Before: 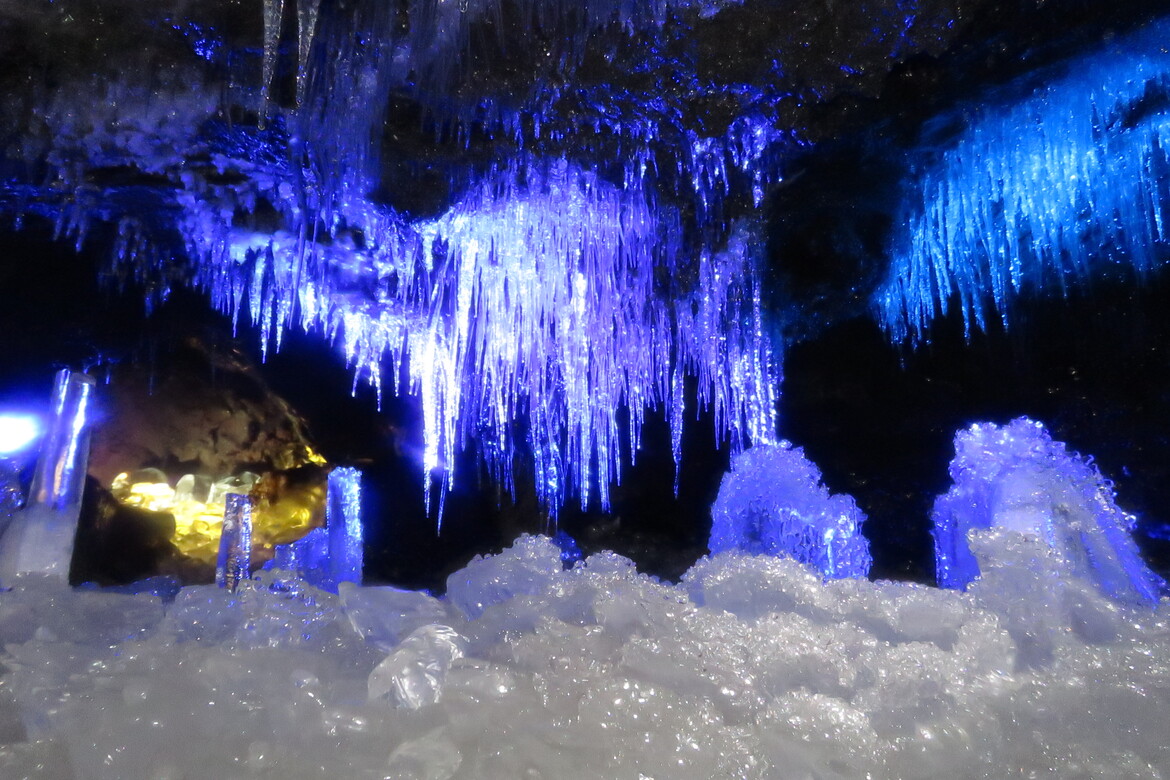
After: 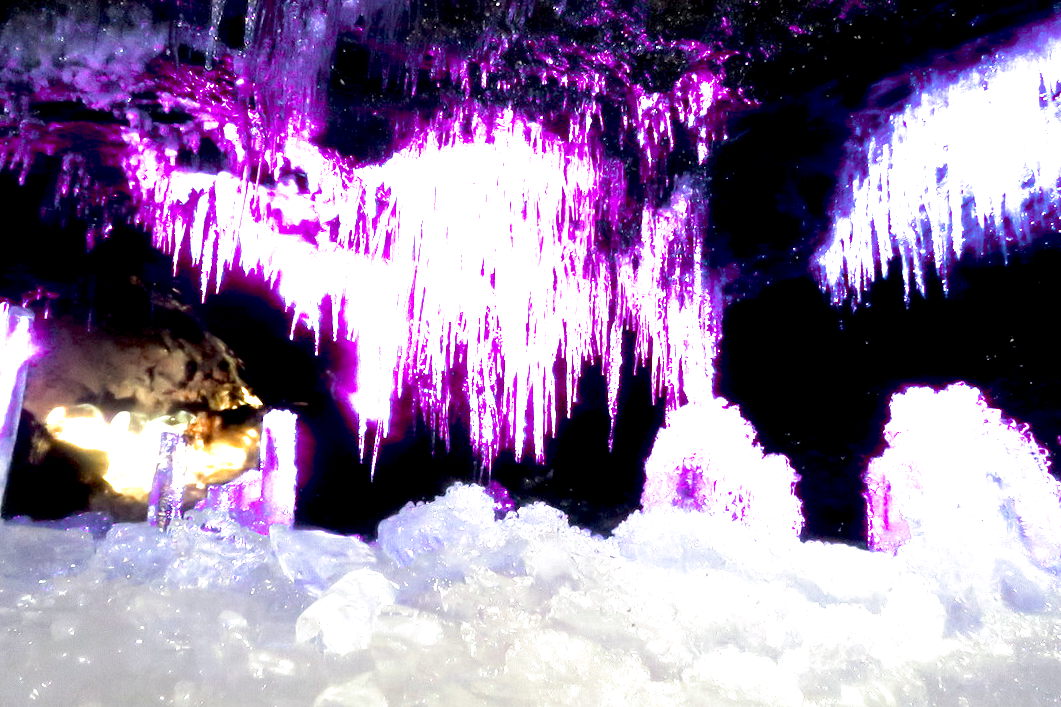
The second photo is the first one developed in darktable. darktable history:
exposure: black level correction 0.009, exposure 1.425 EV, compensate highlight preservation false
color zones: curves: ch0 [(0.018, 0.548) (0.224, 0.64) (0.425, 0.447) (0.675, 0.575) (0.732, 0.579)]; ch1 [(0.066, 0.487) (0.25, 0.5) (0.404, 0.43) (0.75, 0.421) (0.956, 0.421)]; ch2 [(0.044, 0.561) (0.215, 0.465) (0.399, 0.544) (0.465, 0.548) (0.614, 0.447) (0.724, 0.43) (0.882, 0.623) (0.956, 0.632)]
crop and rotate: angle -1.96°, left 3.097%, top 4.154%, right 1.586%, bottom 0.529%
split-toning: shadows › saturation 0.61, highlights › saturation 0.58, balance -28.74, compress 87.36%
